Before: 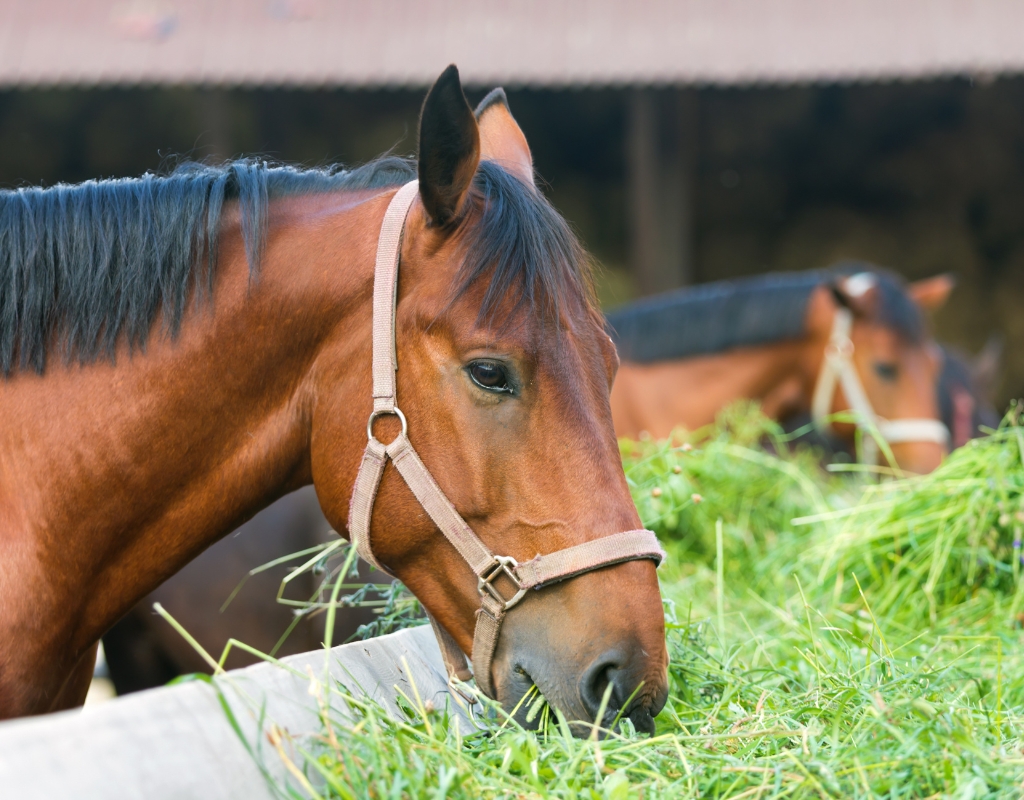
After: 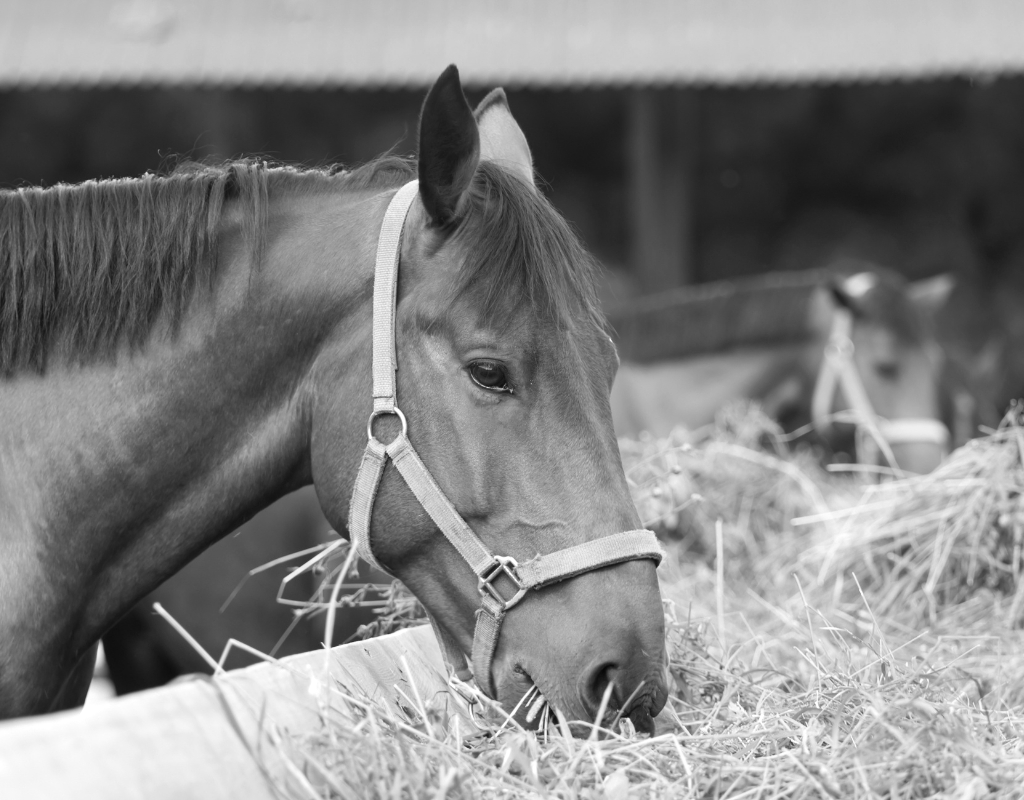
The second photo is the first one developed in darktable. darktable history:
monochrome: a 16.01, b -2.65, highlights 0.52
white balance: red 1.138, green 0.996, blue 0.812
